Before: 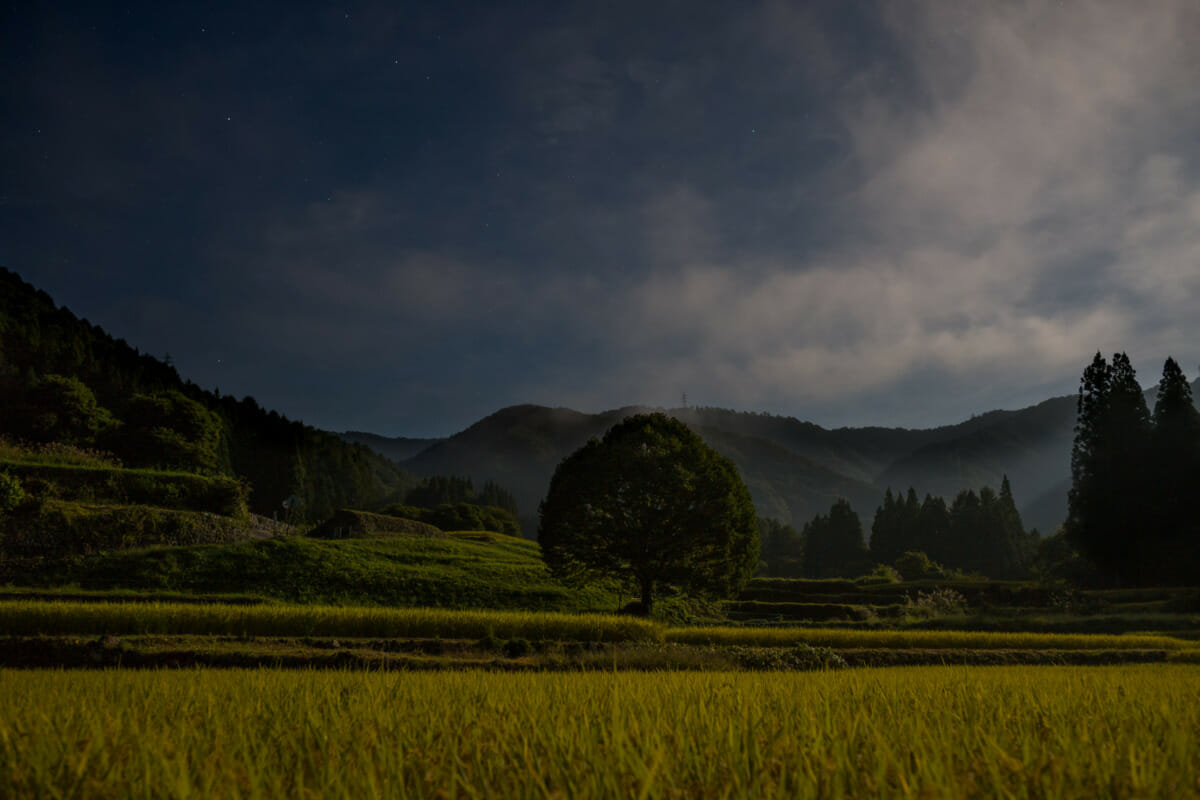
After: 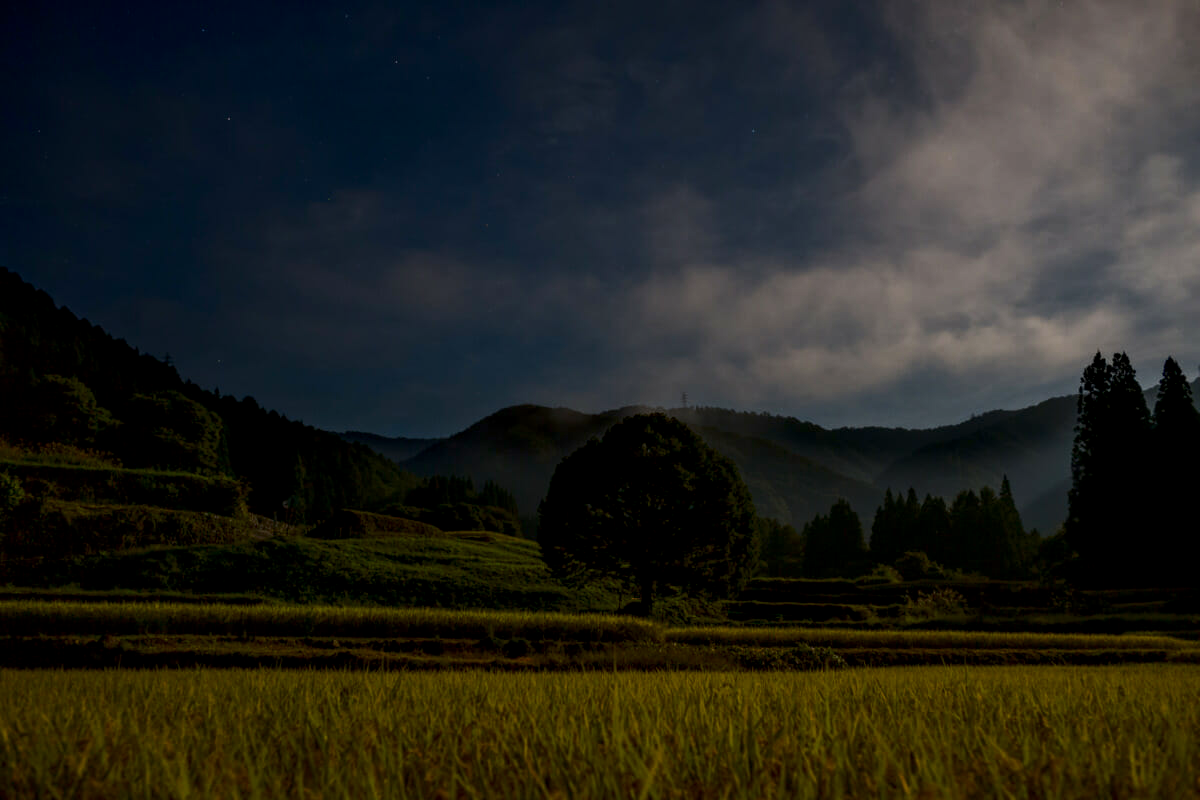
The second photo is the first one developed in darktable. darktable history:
local contrast: on, module defaults
contrast brightness saturation: contrast 0.12, brightness -0.123, saturation 0.201
